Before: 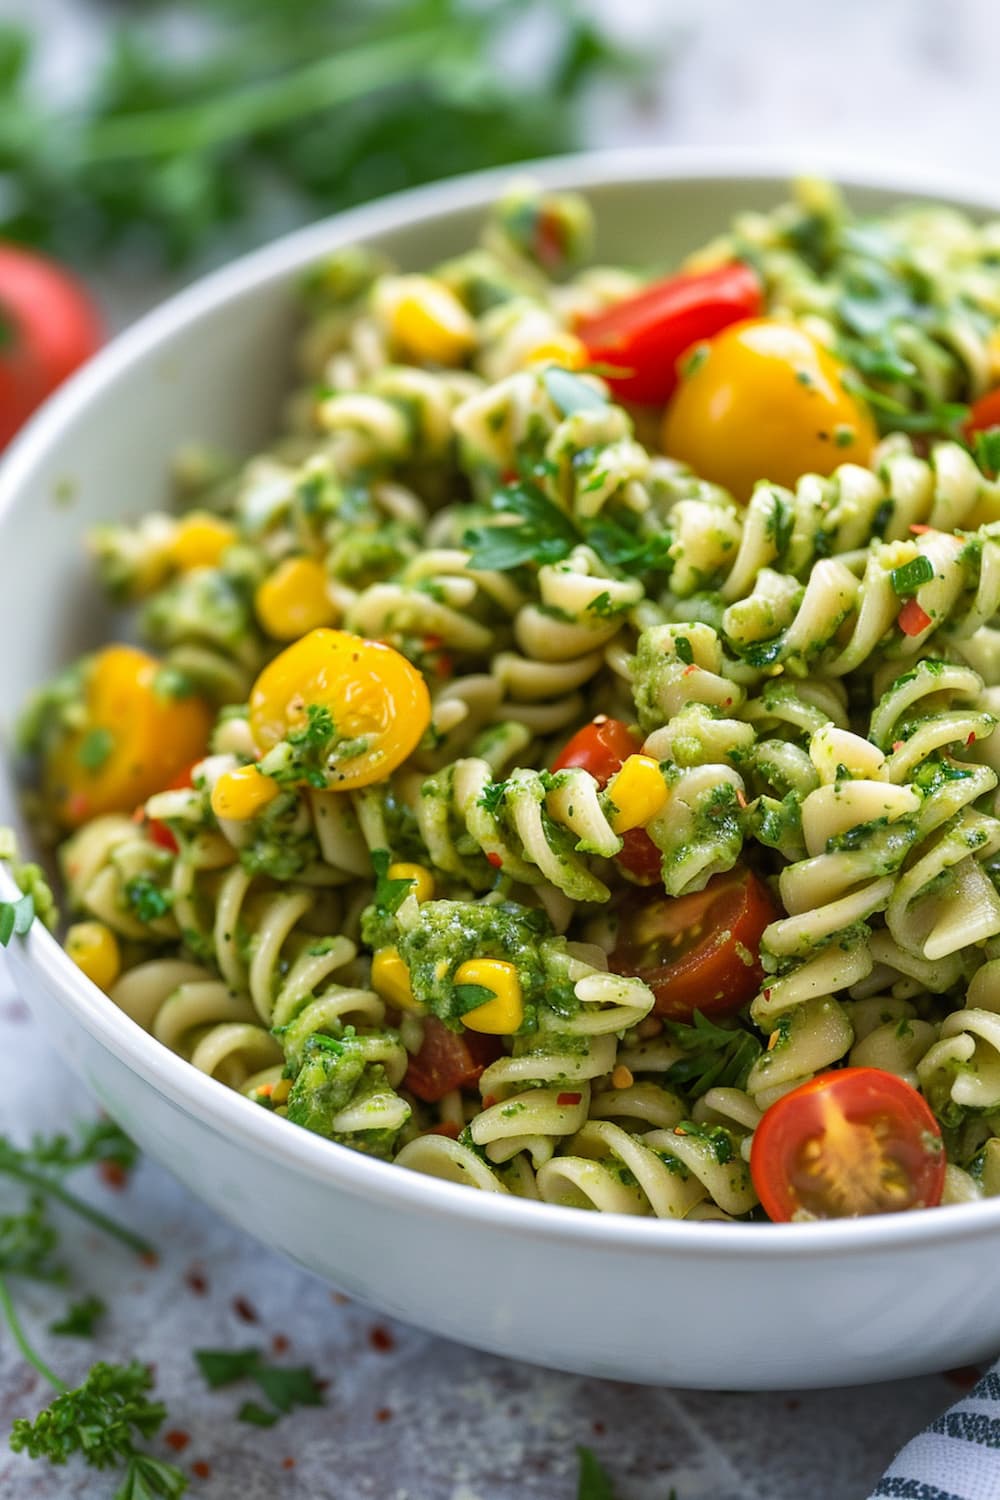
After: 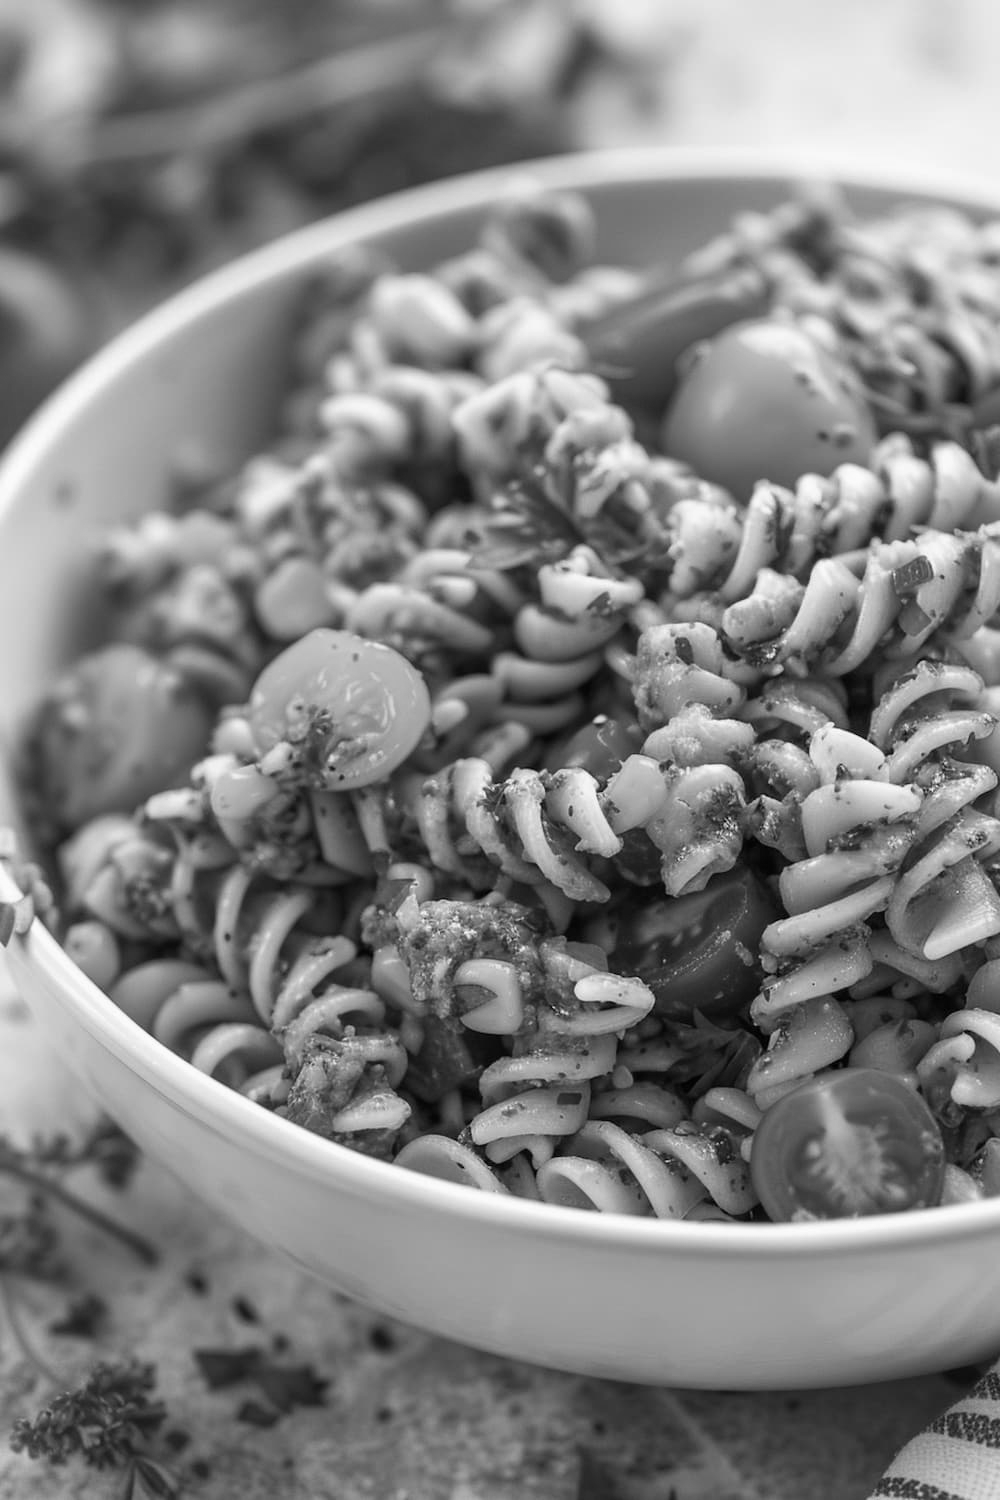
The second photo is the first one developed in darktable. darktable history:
color calibration: output gray [0.267, 0.423, 0.261, 0], illuminant custom, x 0.371, y 0.382, temperature 4282.65 K, saturation algorithm version 1 (2020)
